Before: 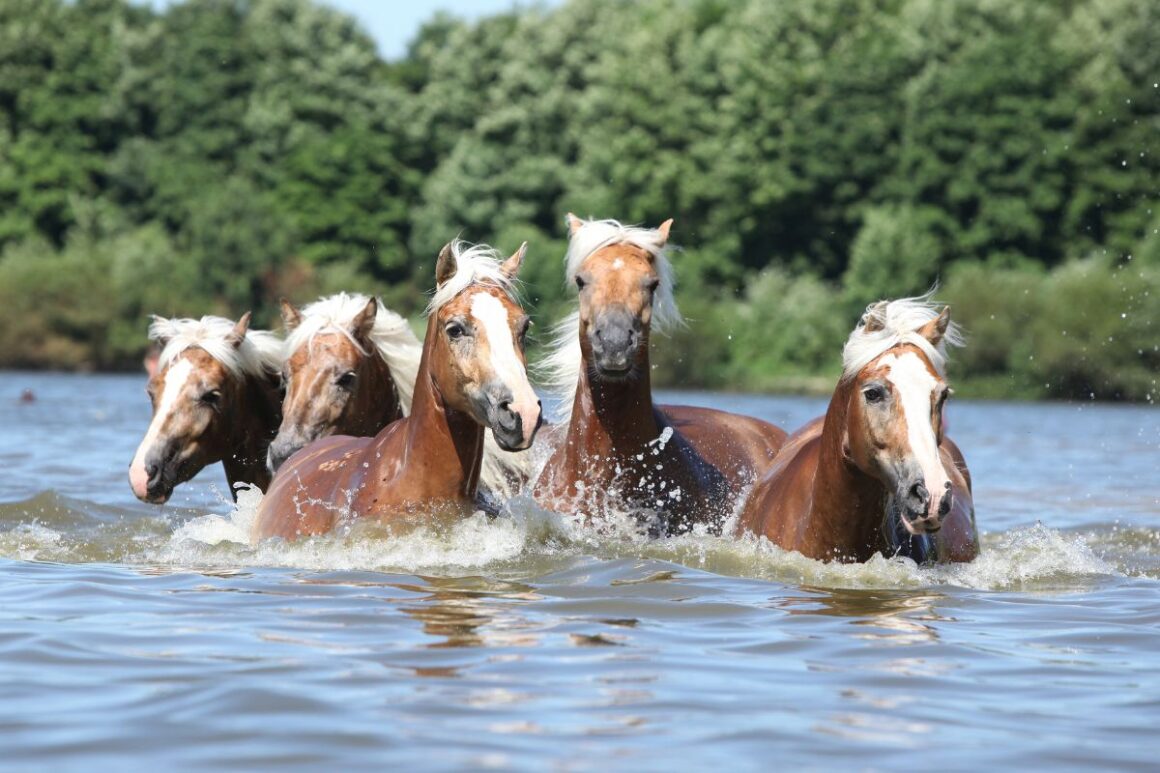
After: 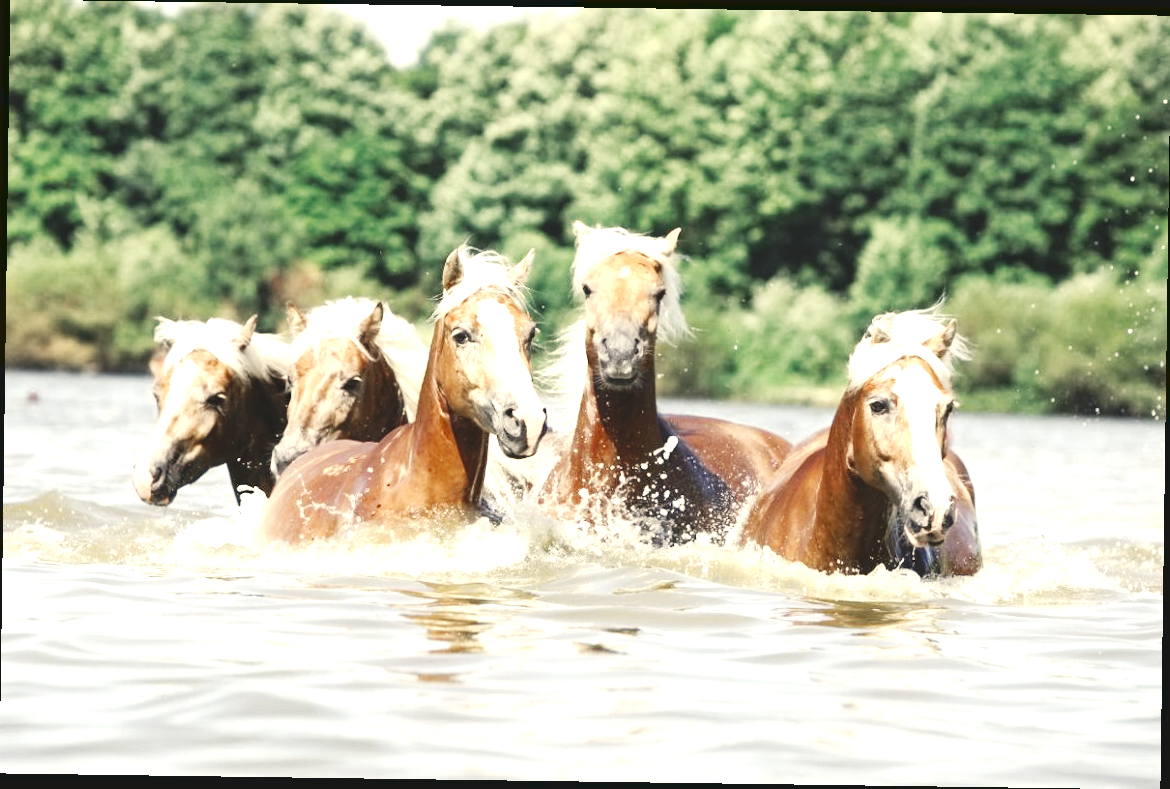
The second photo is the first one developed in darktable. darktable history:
color correction: highlights a* 1.39, highlights b* 17.83
exposure: black level correction 0, exposure 1.2 EV, compensate exposure bias true, compensate highlight preservation false
white balance: emerald 1
contrast equalizer: y [[0.5 ×6], [0.5 ×6], [0.5 ×6], [0 ×6], [0, 0, 0, 0.581, 0.011, 0]]
tone curve: curves: ch0 [(0, 0) (0.003, 0.072) (0.011, 0.077) (0.025, 0.082) (0.044, 0.094) (0.069, 0.106) (0.1, 0.125) (0.136, 0.145) (0.177, 0.173) (0.224, 0.216) (0.277, 0.281) (0.335, 0.356) (0.399, 0.436) (0.468, 0.53) (0.543, 0.629) (0.623, 0.724) (0.709, 0.808) (0.801, 0.88) (0.898, 0.941) (1, 1)], preserve colors none
color zones: curves: ch0 [(0, 0.5) (0.125, 0.4) (0.25, 0.5) (0.375, 0.4) (0.5, 0.4) (0.625, 0.35) (0.75, 0.35) (0.875, 0.5)]; ch1 [(0, 0.35) (0.125, 0.45) (0.25, 0.35) (0.375, 0.35) (0.5, 0.35) (0.625, 0.35) (0.75, 0.45) (0.875, 0.35)]; ch2 [(0, 0.6) (0.125, 0.5) (0.25, 0.5) (0.375, 0.6) (0.5, 0.6) (0.625, 0.5) (0.75, 0.5) (0.875, 0.5)]
base curve: preserve colors none
rotate and perspective: rotation 0.8°, automatic cropping off
